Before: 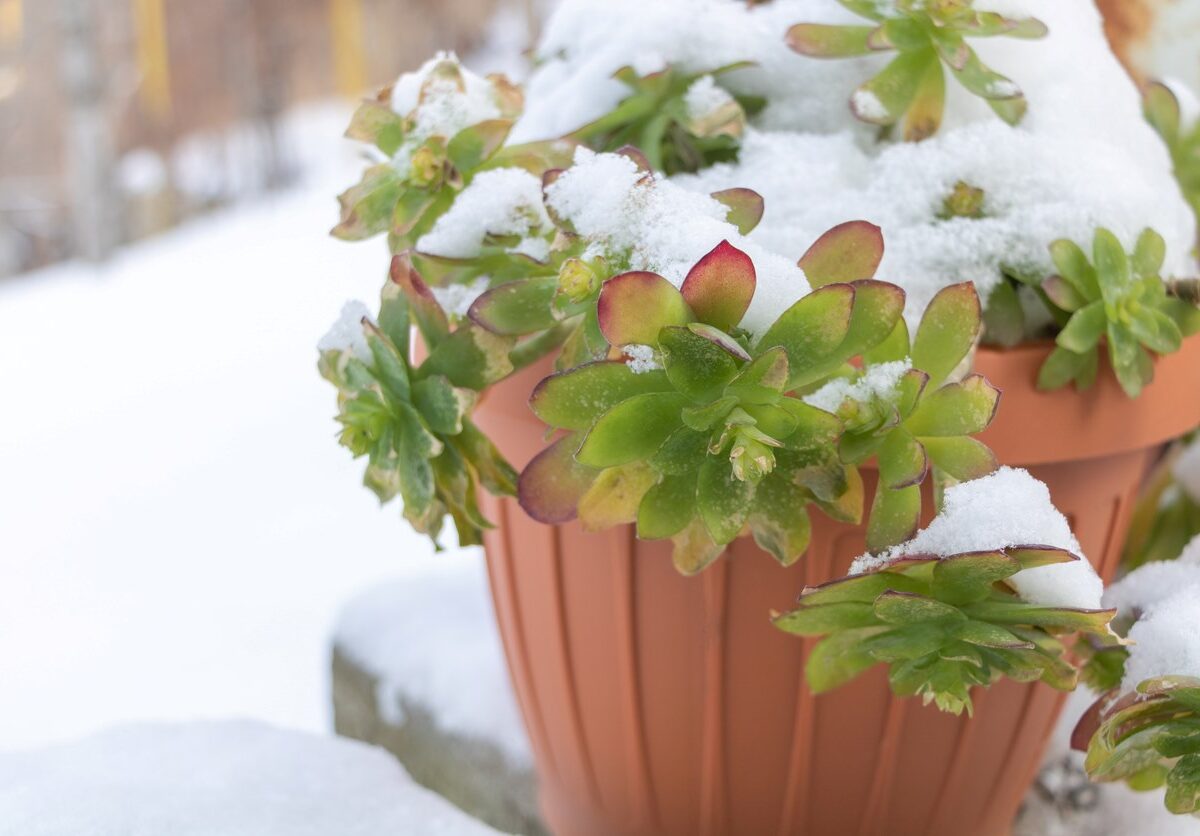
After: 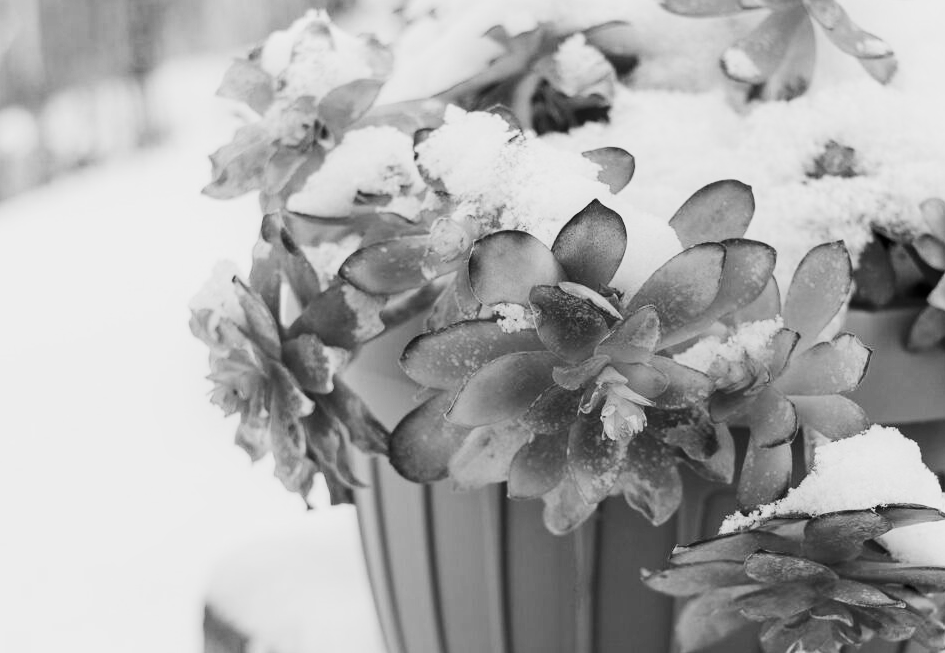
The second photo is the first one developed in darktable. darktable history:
white balance: red 0.954, blue 1.079
crop and rotate: left 10.77%, top 5.1%, right 10.41%, bottom 16.76%
haze removal: strength 0.29, distance 0.25, compatibility mode true, adaptive false
monochrome: size 1
filmic rgb: black relative exposure -7.65 EV, white relative exposure 4.56 EV, hardness 3.61
contrast brightness saturation: contrast 0.4, brightness 0.05, saturation 0.25
